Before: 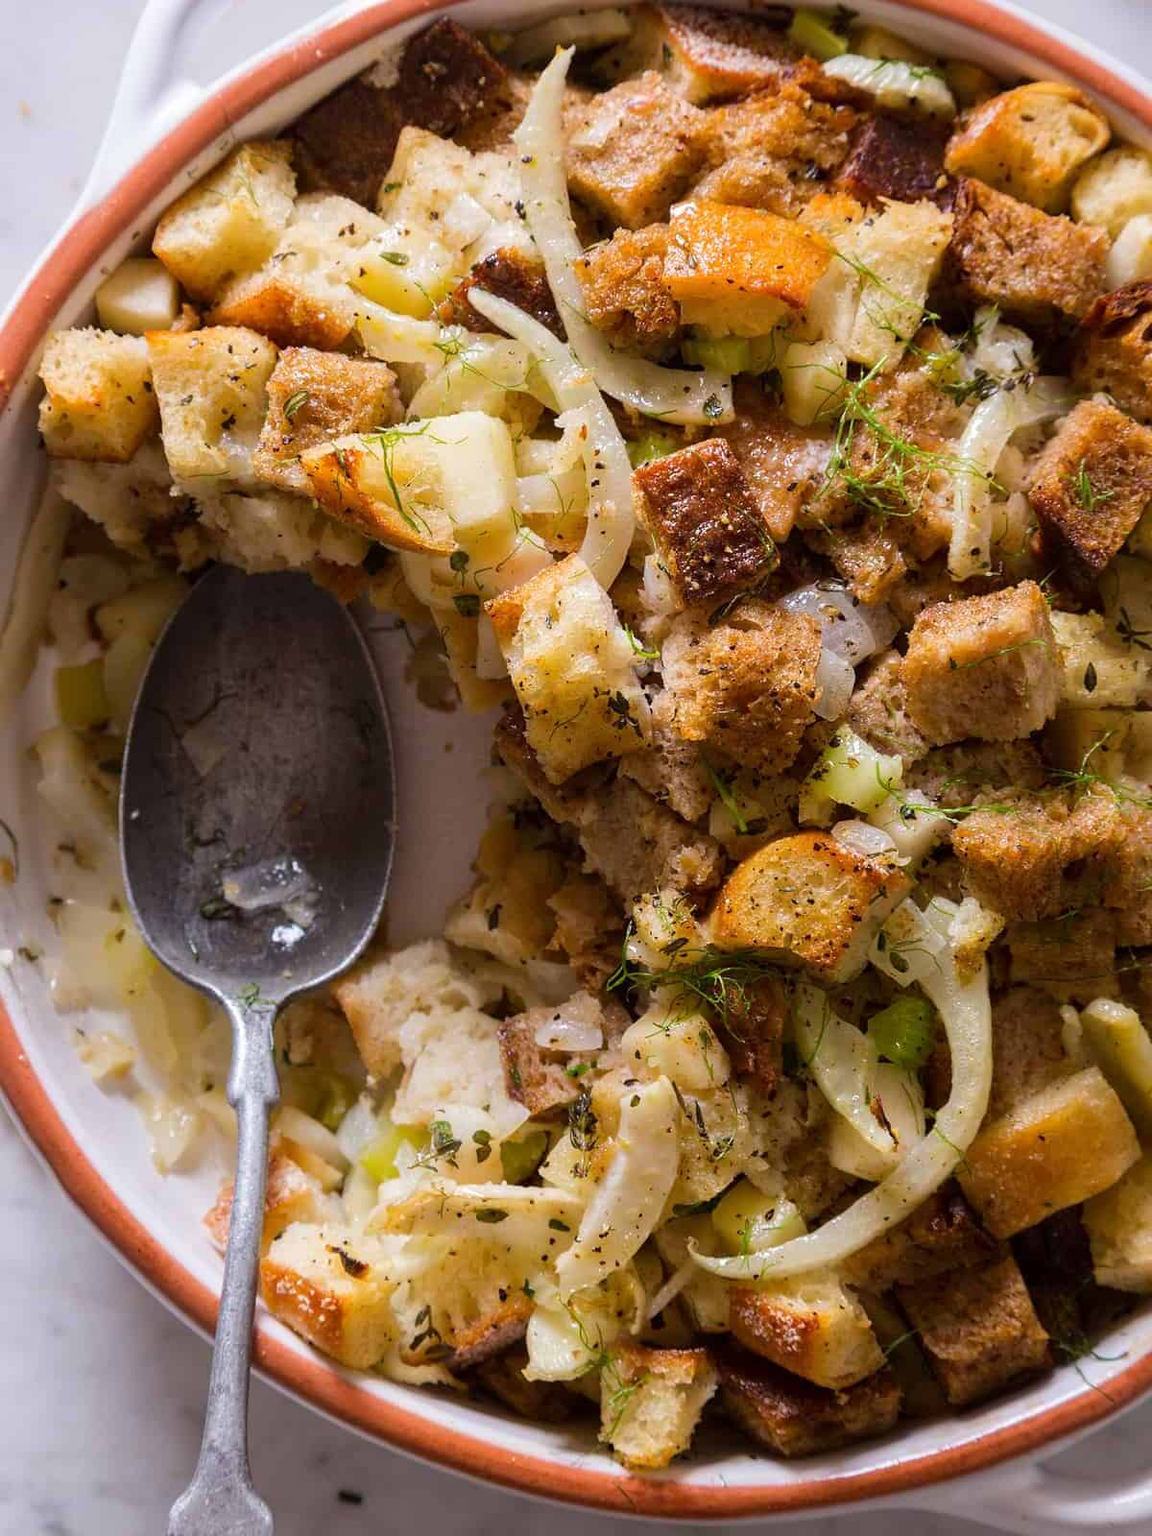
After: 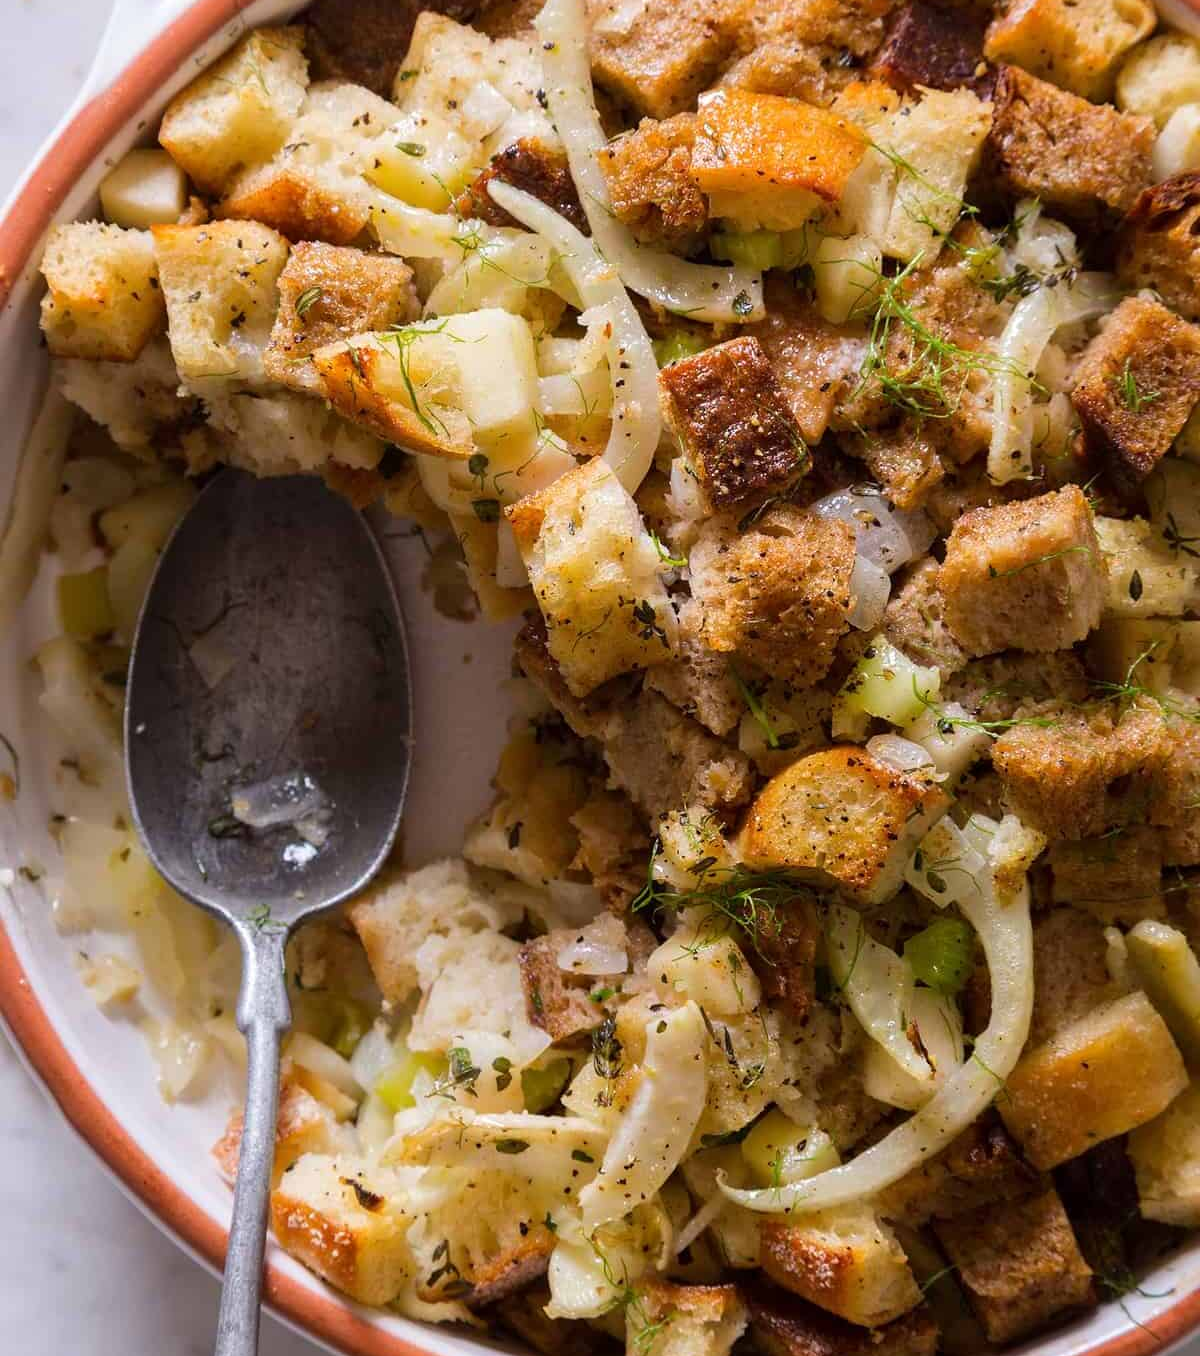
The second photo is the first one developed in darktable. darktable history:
crop: top 7.559%, bottom 7.671%
